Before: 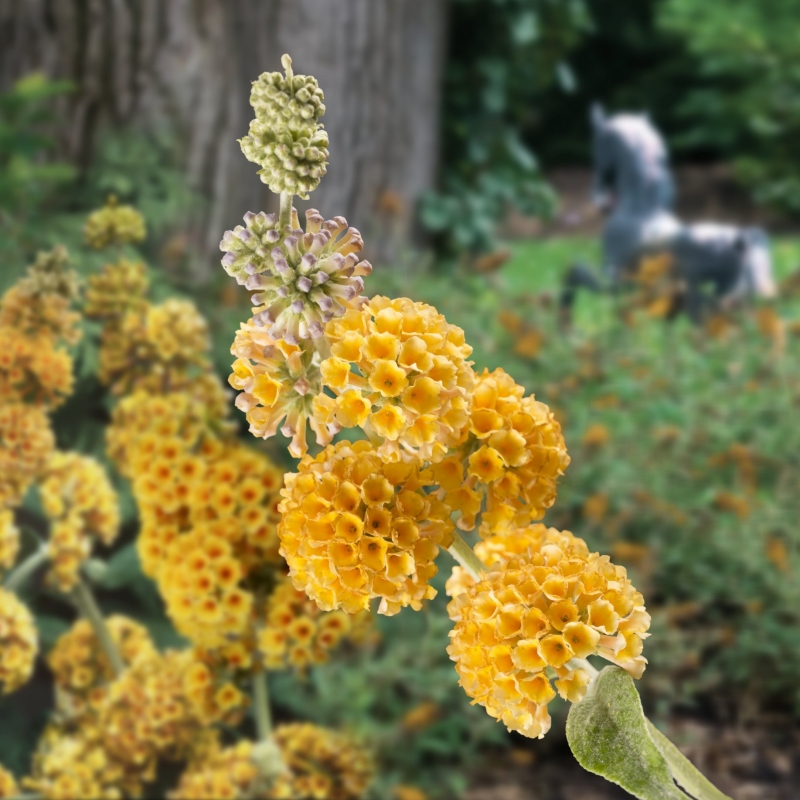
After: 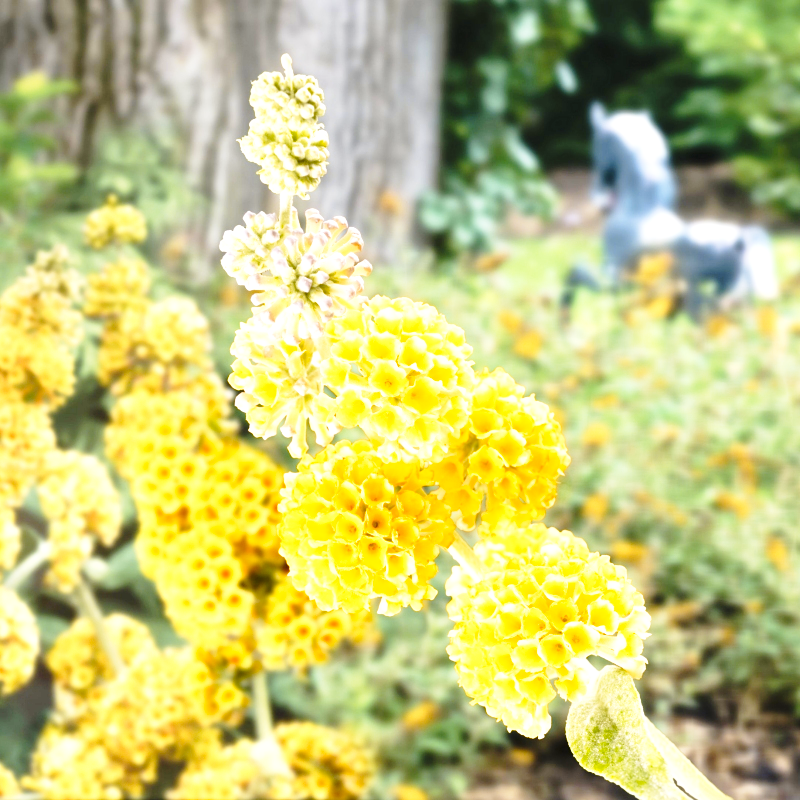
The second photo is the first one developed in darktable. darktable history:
exposure: black level correction 0, exposure 1.3 EV, compensate exposure bias true, compensate highlight preservation false
base curve: curves: ch0 [(0, 0) (0.028, 0.03) (0.121, 0.232) (0.46, 0.748) (0.859, 0.968) (1, 1)], preserve colors none
color contrast: green-magenta contrast 0.85, blue-yellow contrast 1.25, unbound 0
